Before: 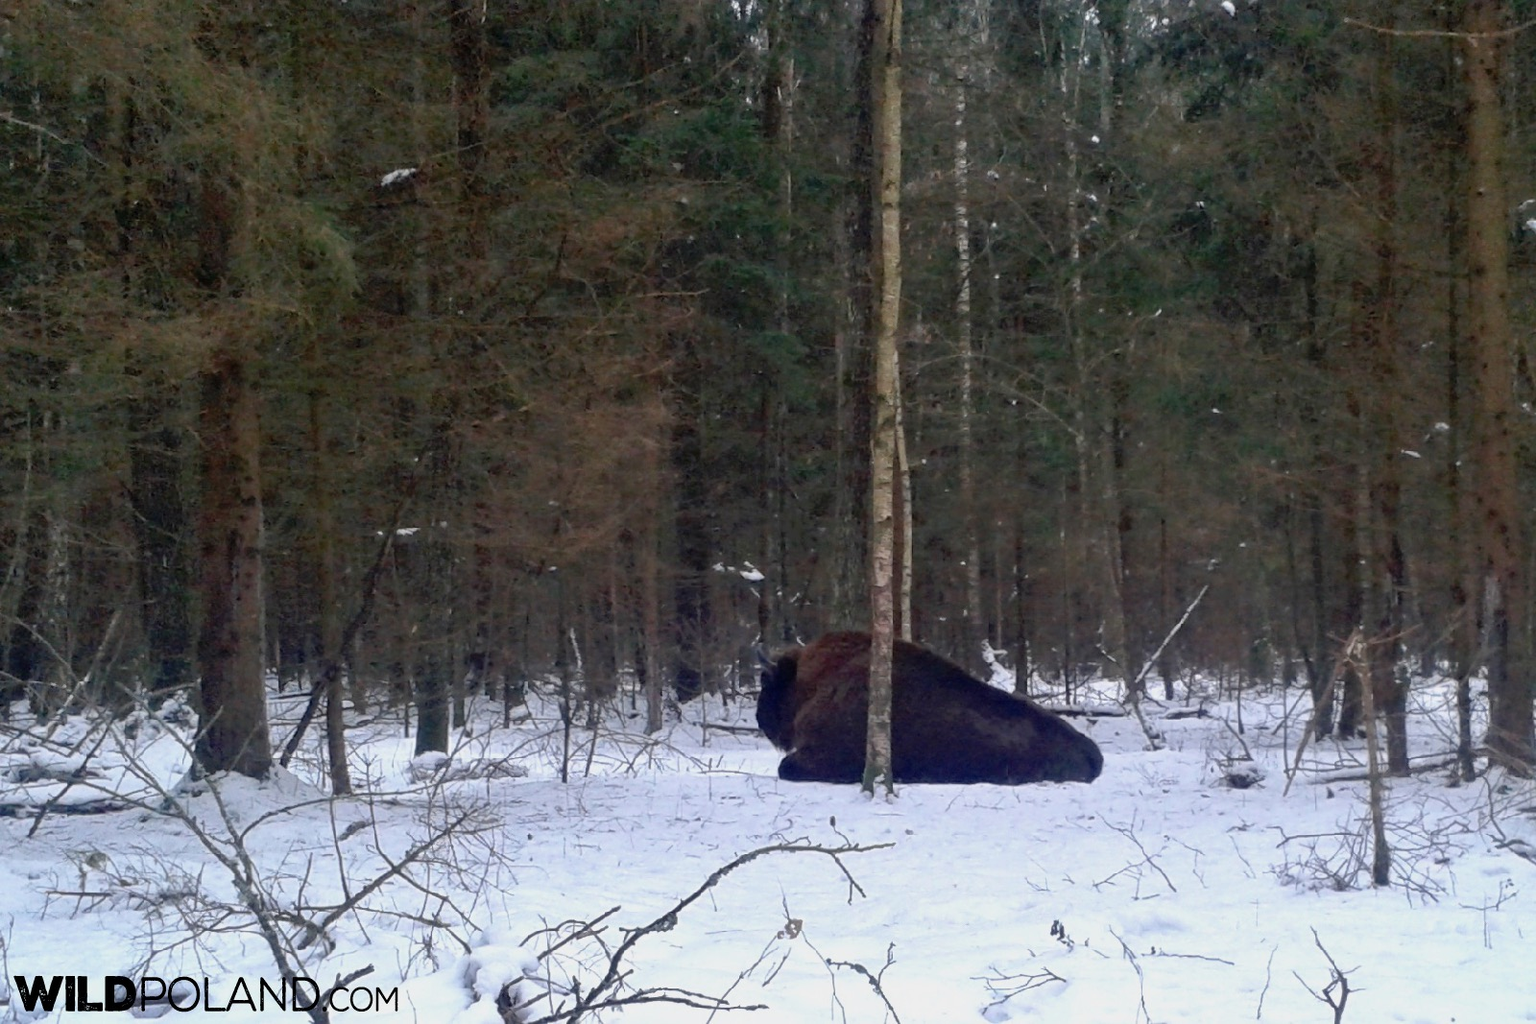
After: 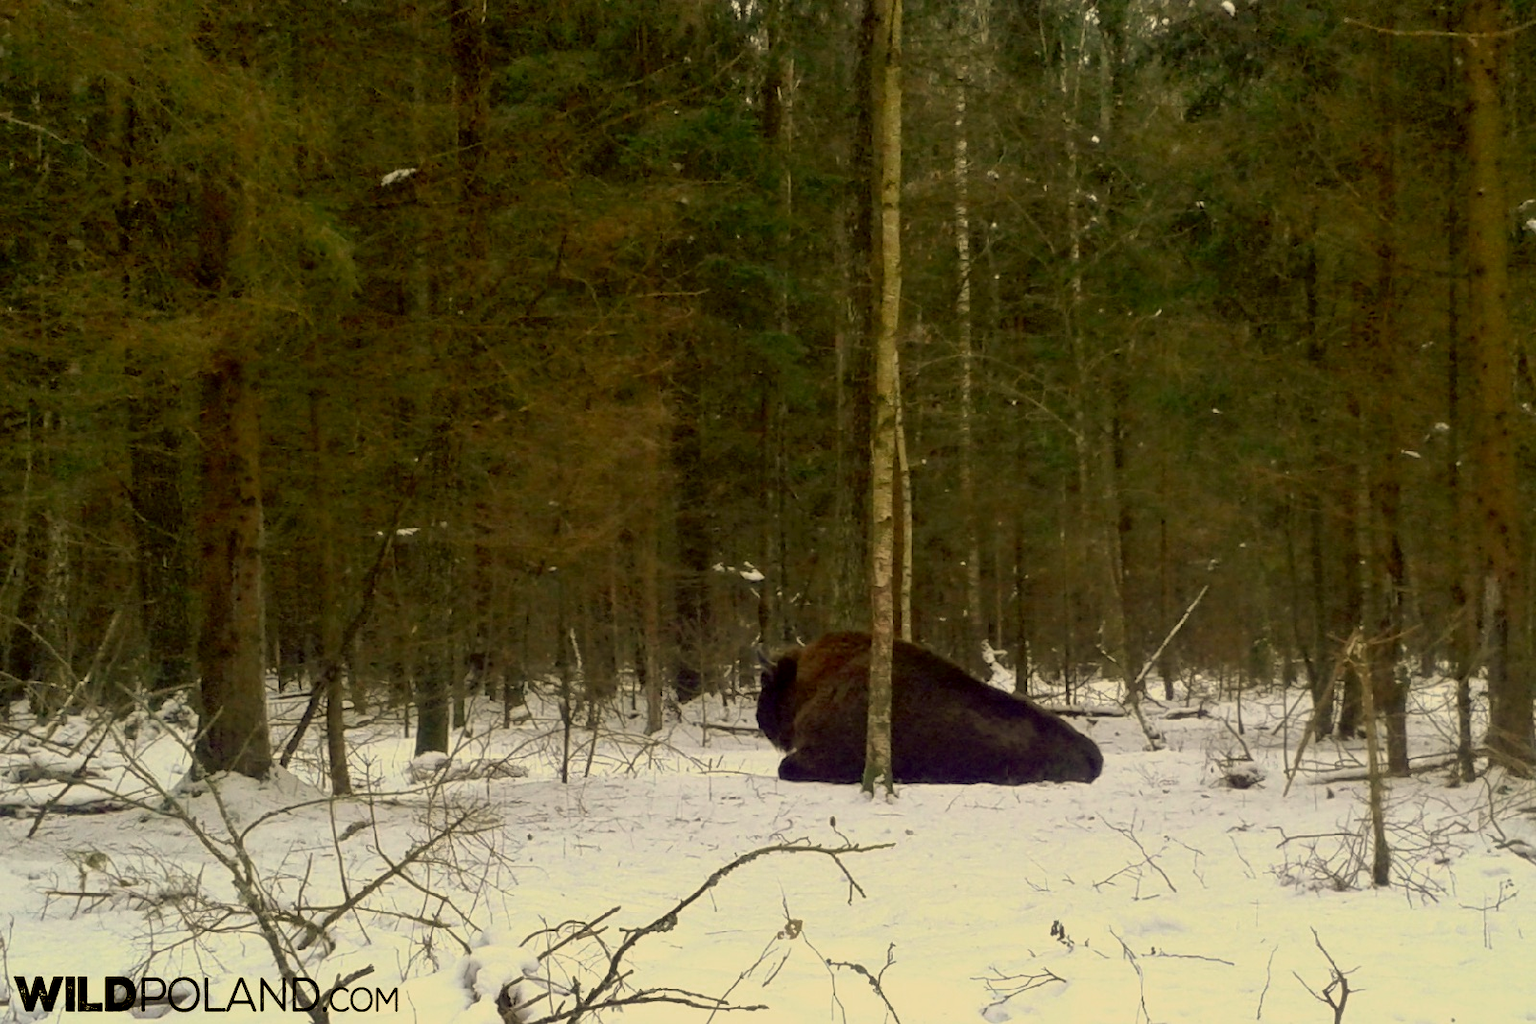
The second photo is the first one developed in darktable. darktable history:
color correction: highlights a* 0.116, highlights b* 29.52, shadows a* -0.191, shadows b* 21.07
tone equalizer: mask exposure compensation -0.488 EV
color zones: curves: ch0 [(0, 0.444) (0.143, 0.442) (0.286, 0.441) (0.429, 0.441) (0.571, 0.441) (0.714, 0.441) (0.857, 0.442) (1, 0.444)]
